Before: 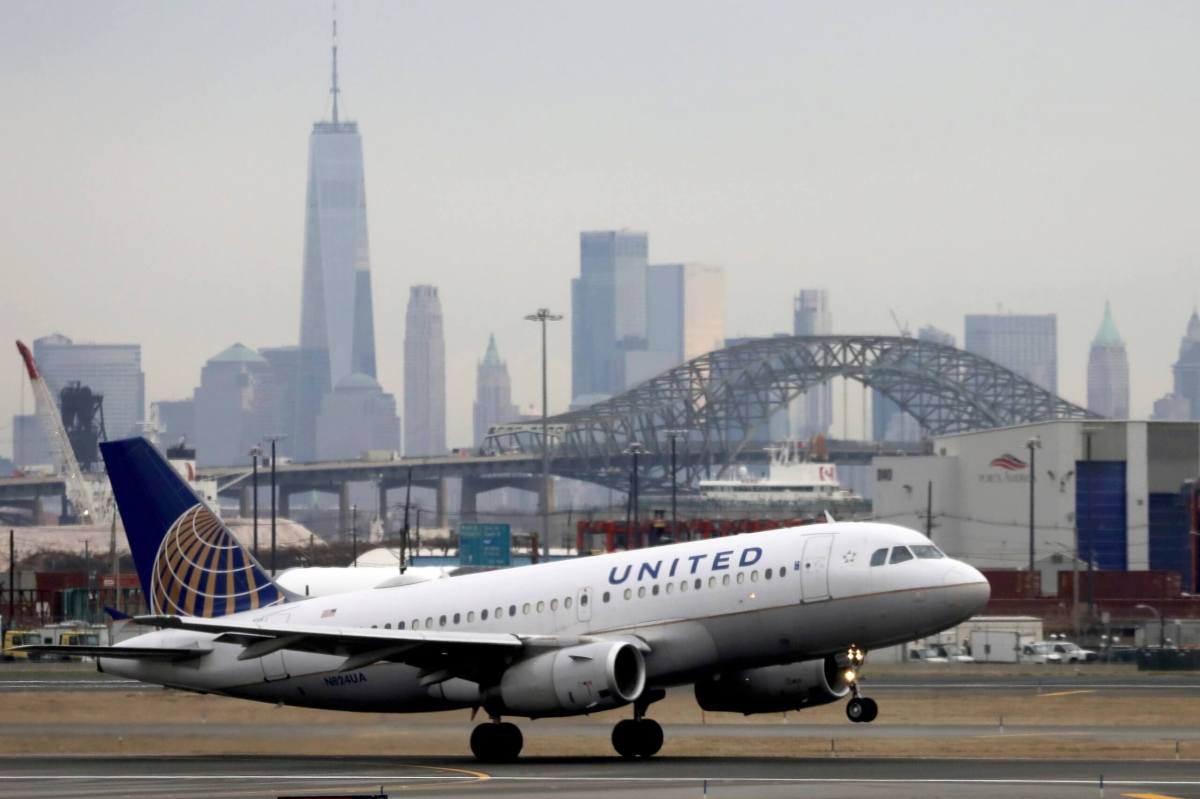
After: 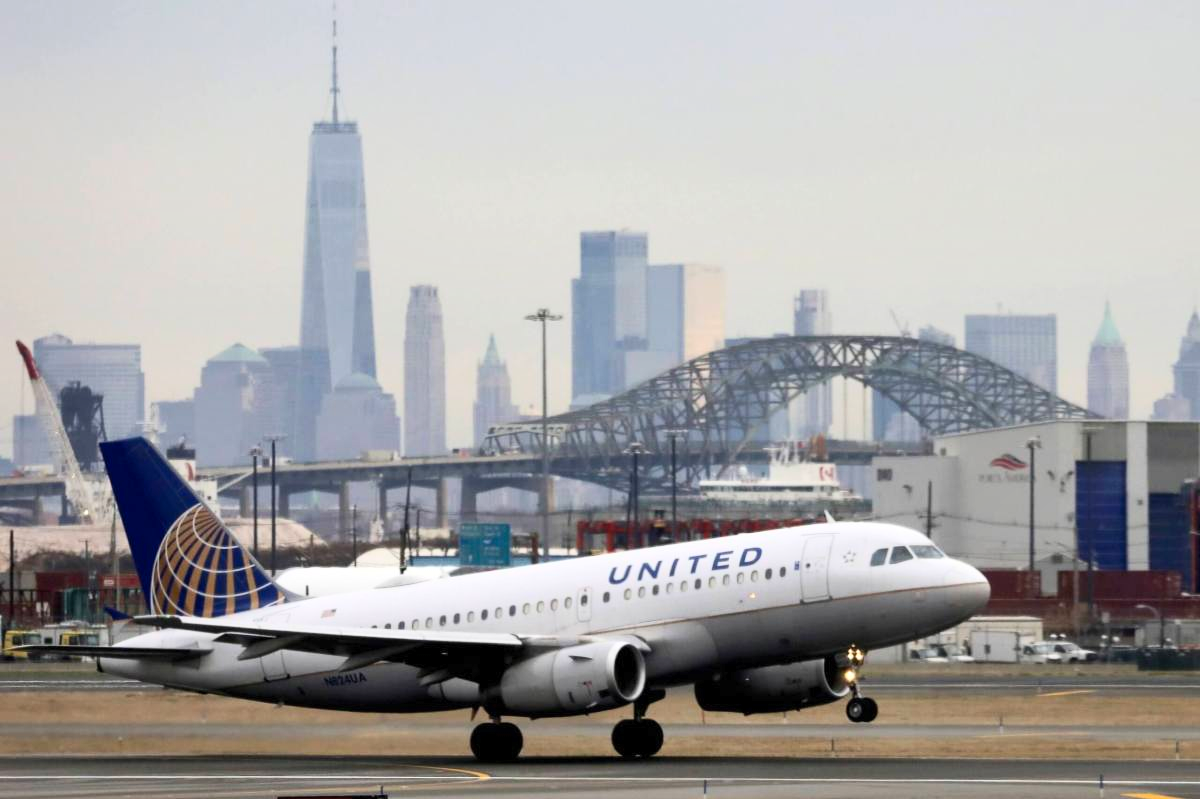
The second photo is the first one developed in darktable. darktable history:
shadows and highlights: shadows 49, highlights -41, soften with gaussian
contrast brightness saturation: contrast 0.2, brightness 0.16, saturation 0.22
